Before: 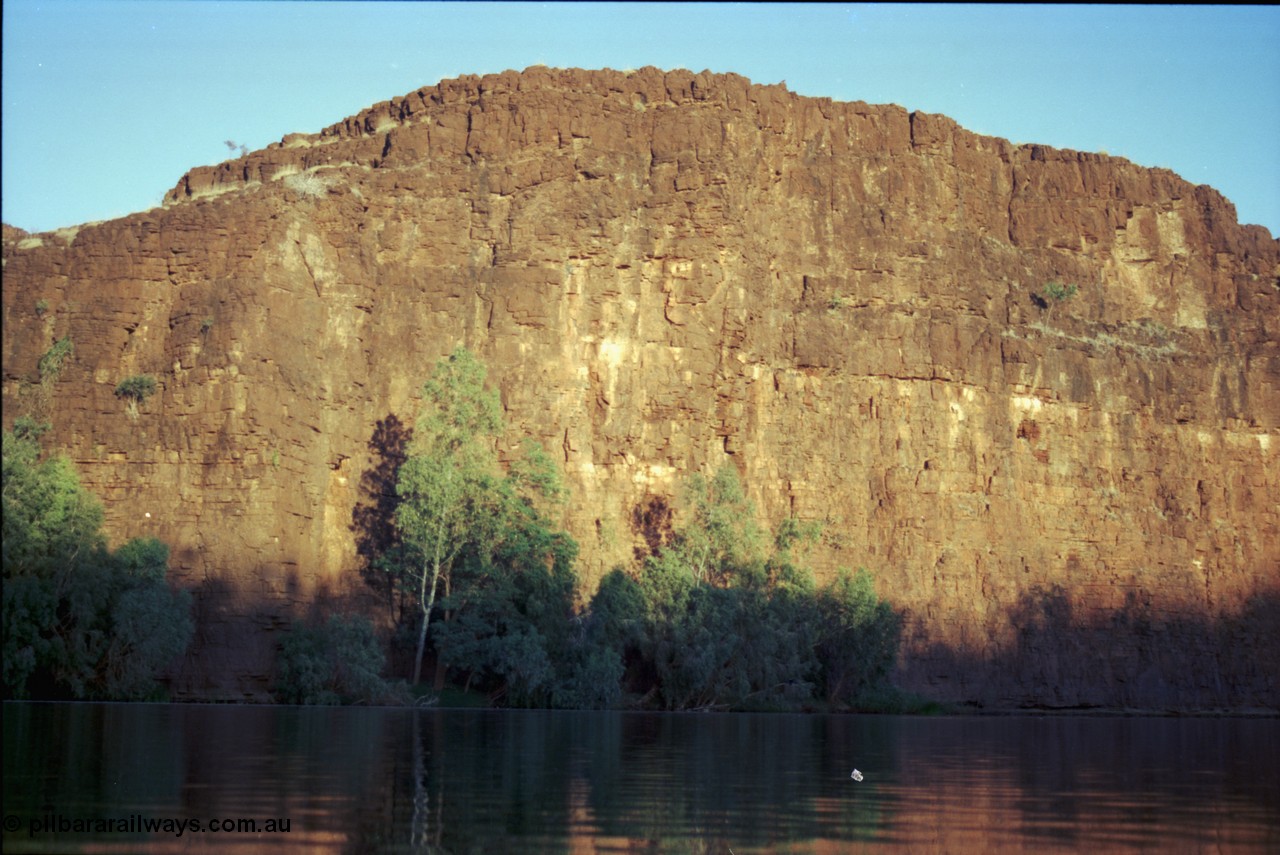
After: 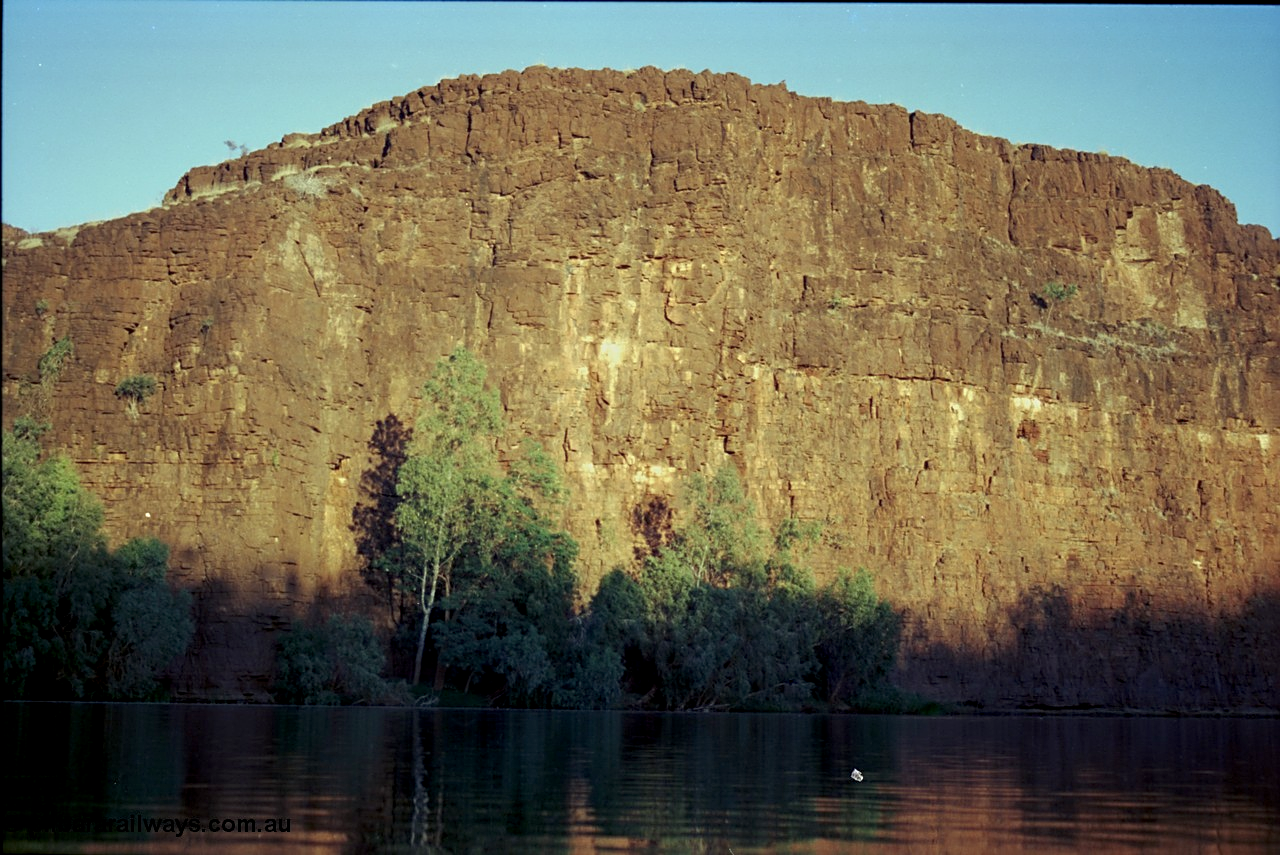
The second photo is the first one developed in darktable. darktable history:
color correction: highlights a* -2.69, highlights b* 2.48
sharpen: on, module defaults
exposure: black level correction 0.006, exposure -0.223 EV, compensate highlight preservation false
